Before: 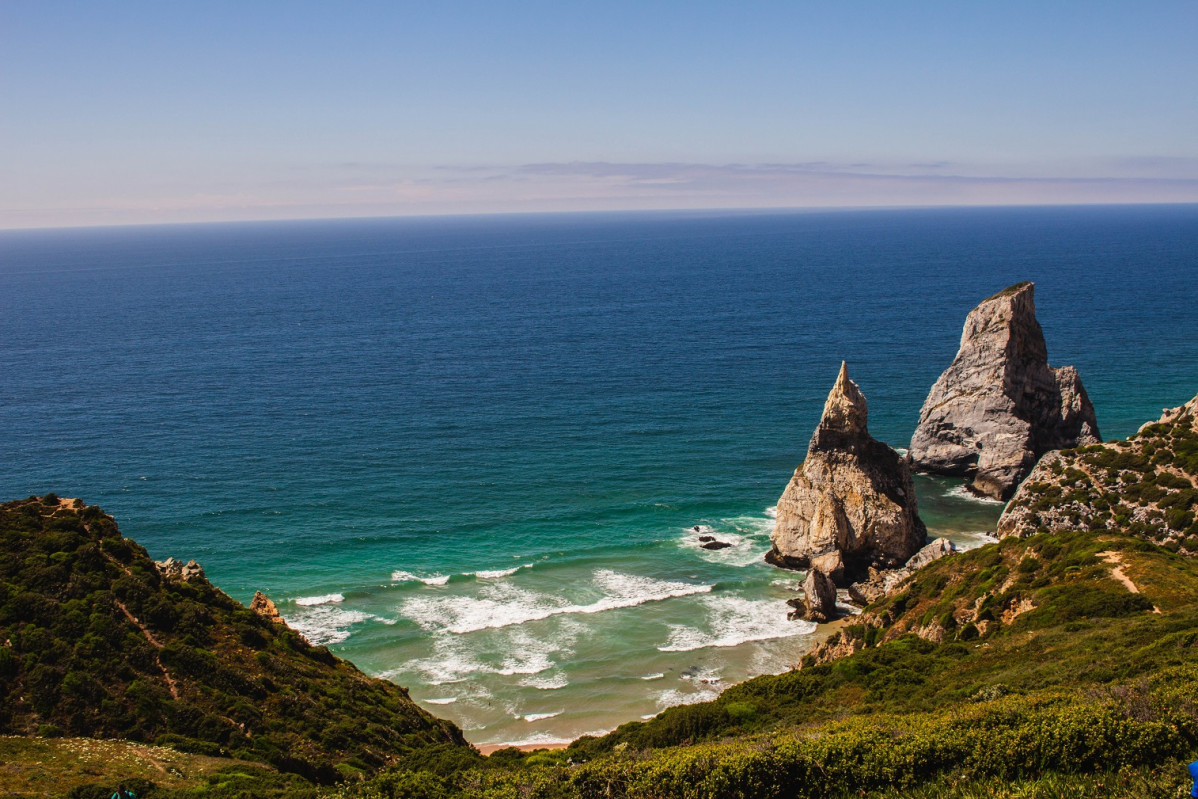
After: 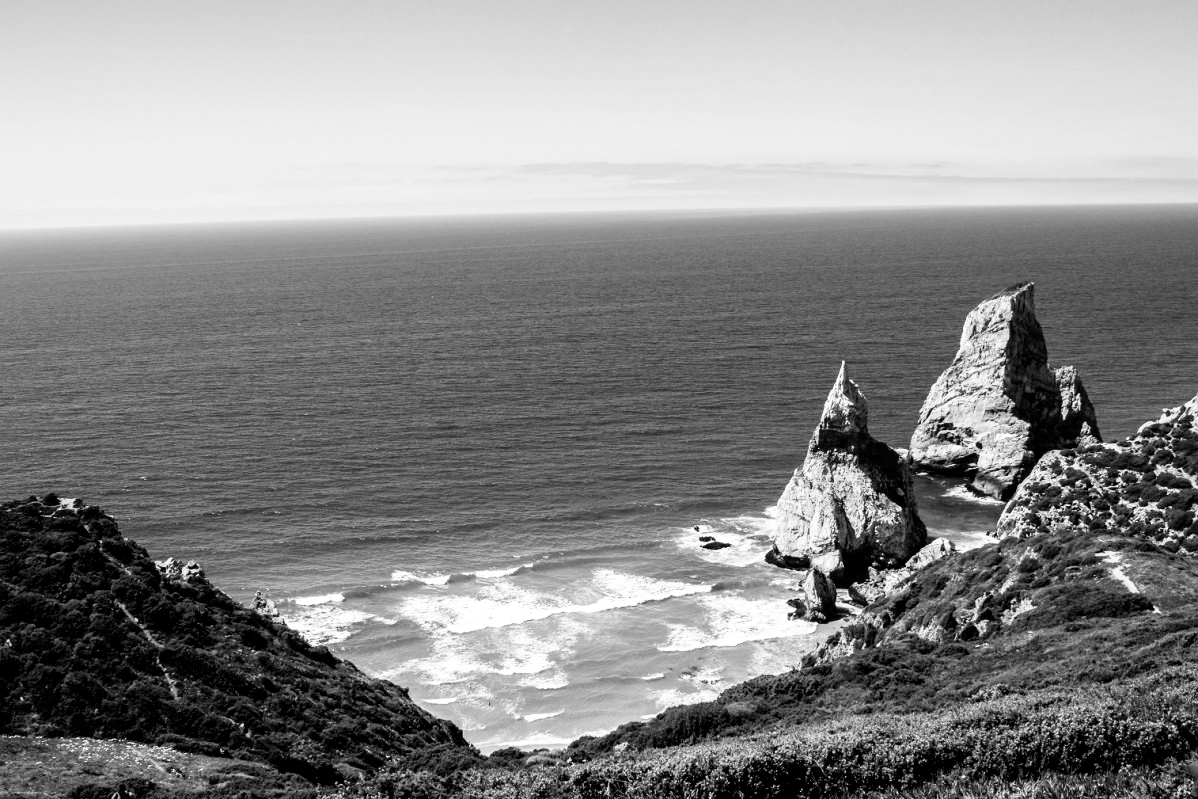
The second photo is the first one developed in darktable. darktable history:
monochrome: size 3.1
white balance: red 1.123, blue 0.83
filmic rgb: middle gray luminance 10%, black relative exposure -8.61 EV, white relative exposure 3.3 EV, threshold 6 EV, target black luminance 0%, hardness 5.2, latitude 44.69%, contrast 1.302, highlights saturation mix 5%, shadows ↔ highlights balance 24.64%, add noise in highlights 0, preserve chrominance no, color science v3 (2019), use custom middle-gray values true, iterations of high-quality reconstruction 0, contrast in highlights soft, enable highlight reconstruction true
